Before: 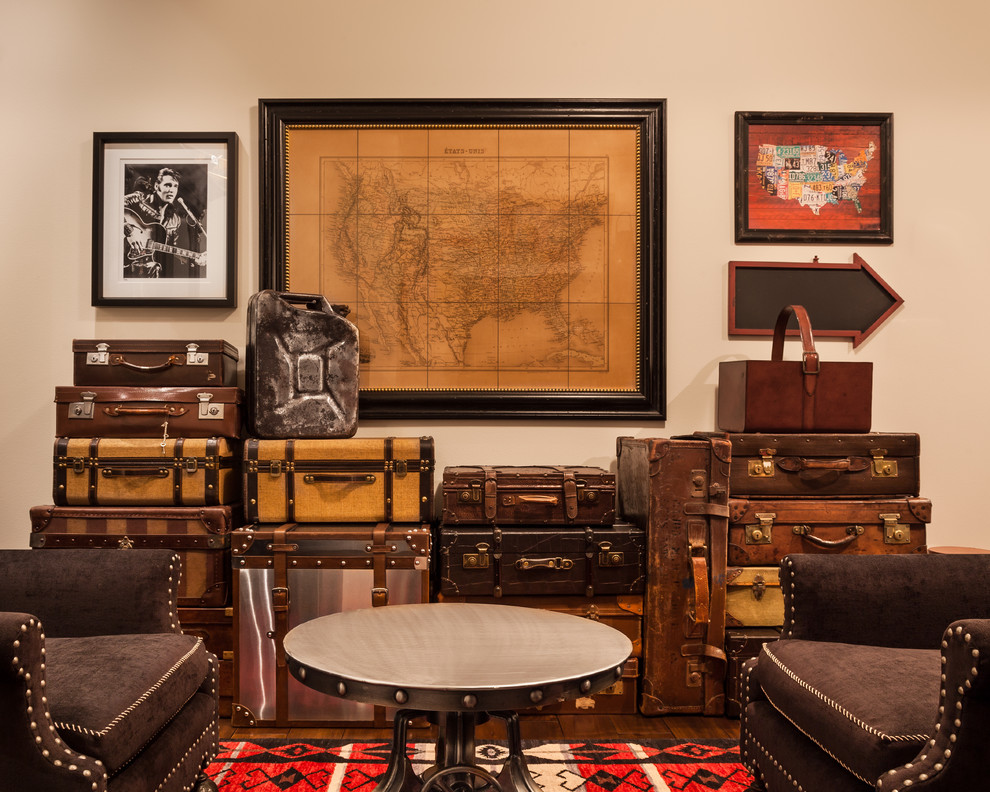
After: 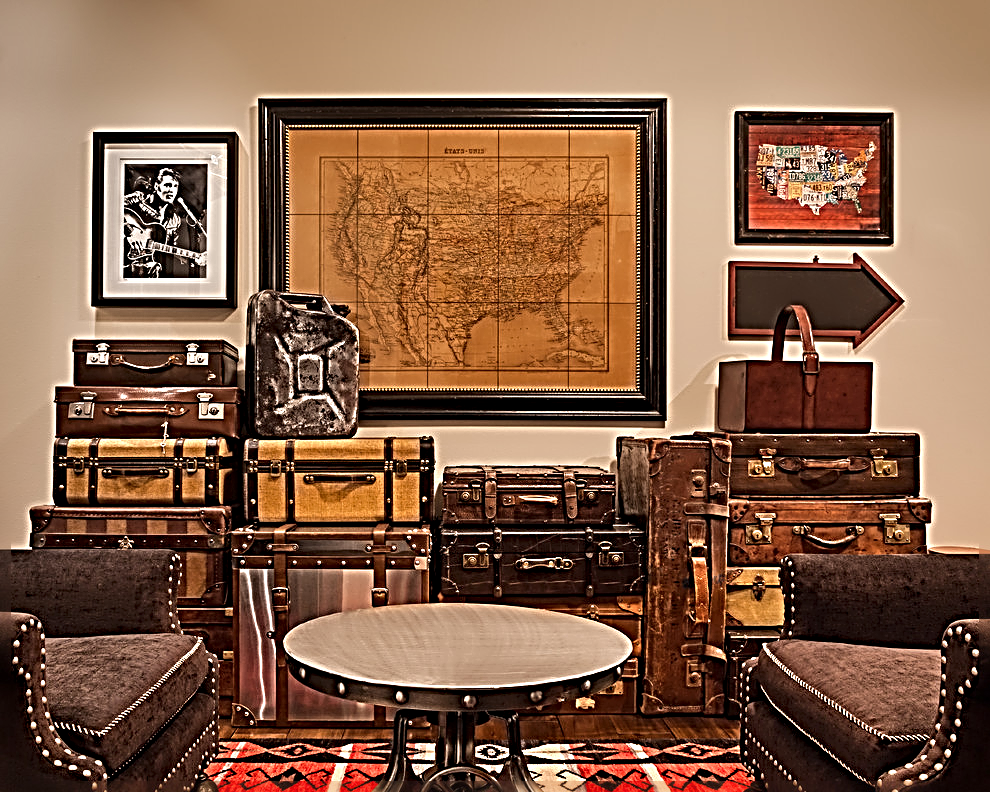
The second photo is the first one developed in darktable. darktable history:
sharpen: radius 4.001, amount 2
shadows and highlights: white point adjustment -3.64, highlights -63.34, highlights color adjustment 42%, soften with gaussian
